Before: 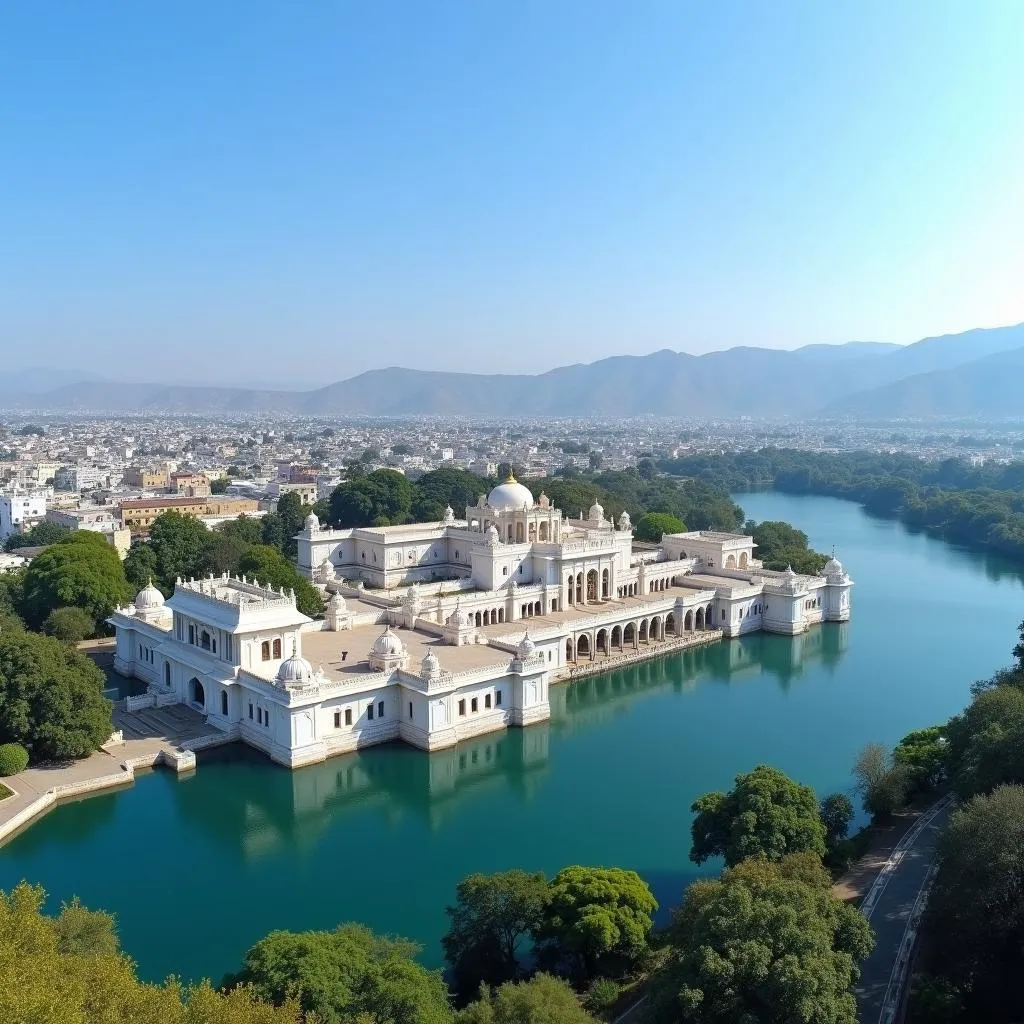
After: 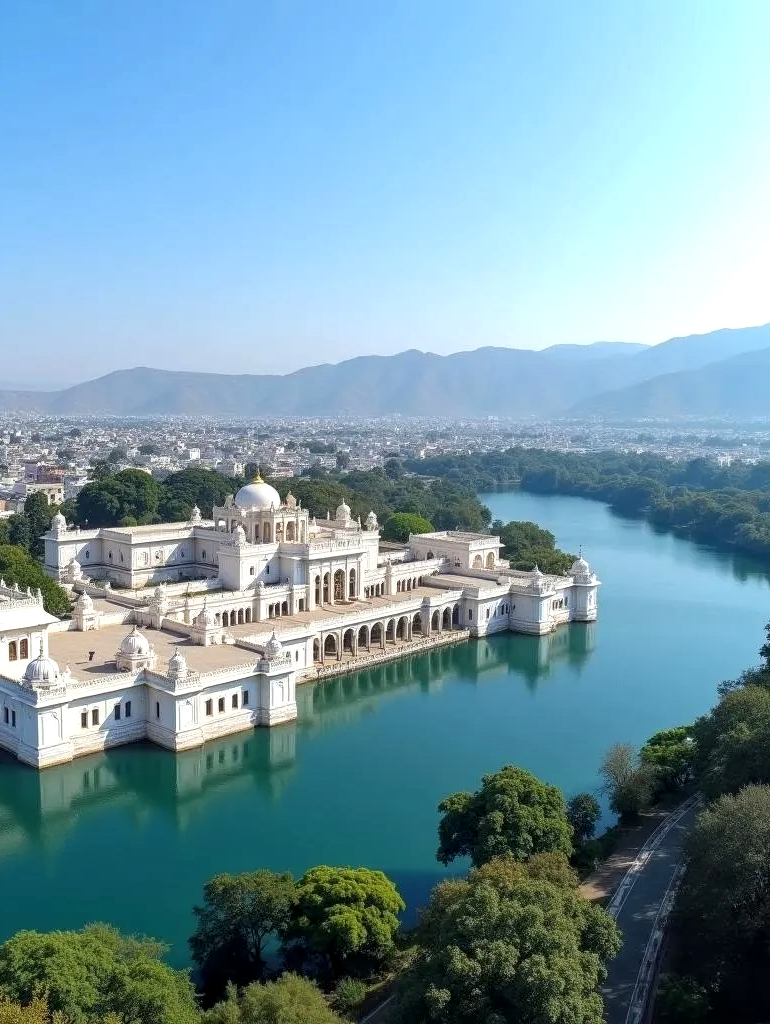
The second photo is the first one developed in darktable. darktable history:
local contrast: on, module defaults
crop and rotate: left 24.743%
exposure: exposure 0.125 EV, compensate highlight preservation false
